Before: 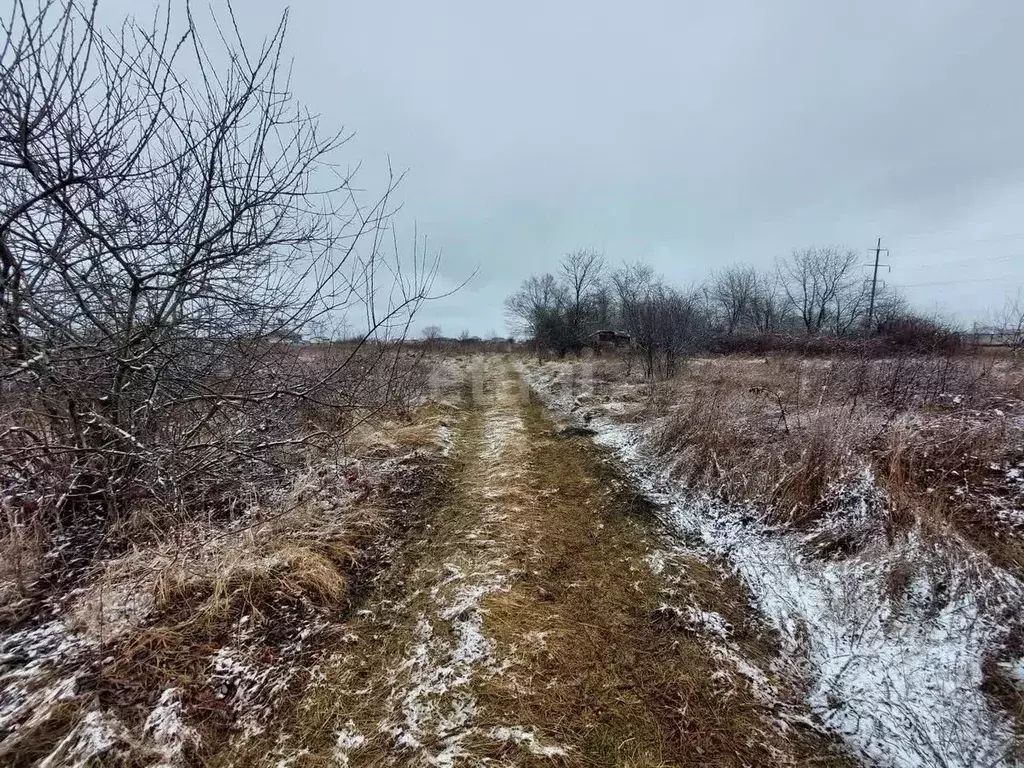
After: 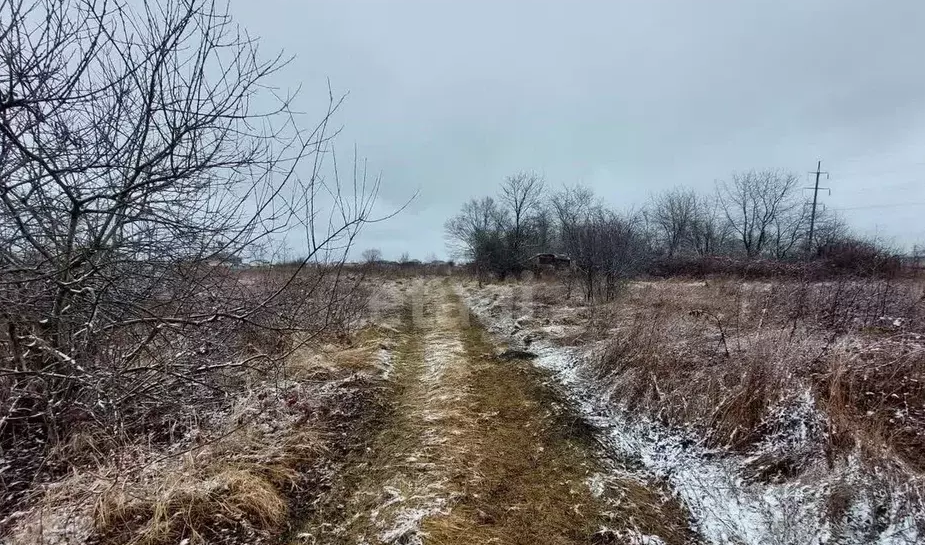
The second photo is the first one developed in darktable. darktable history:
crop: left 5.866%, top 10.104%, right 3.747%, bottom 18.856%
